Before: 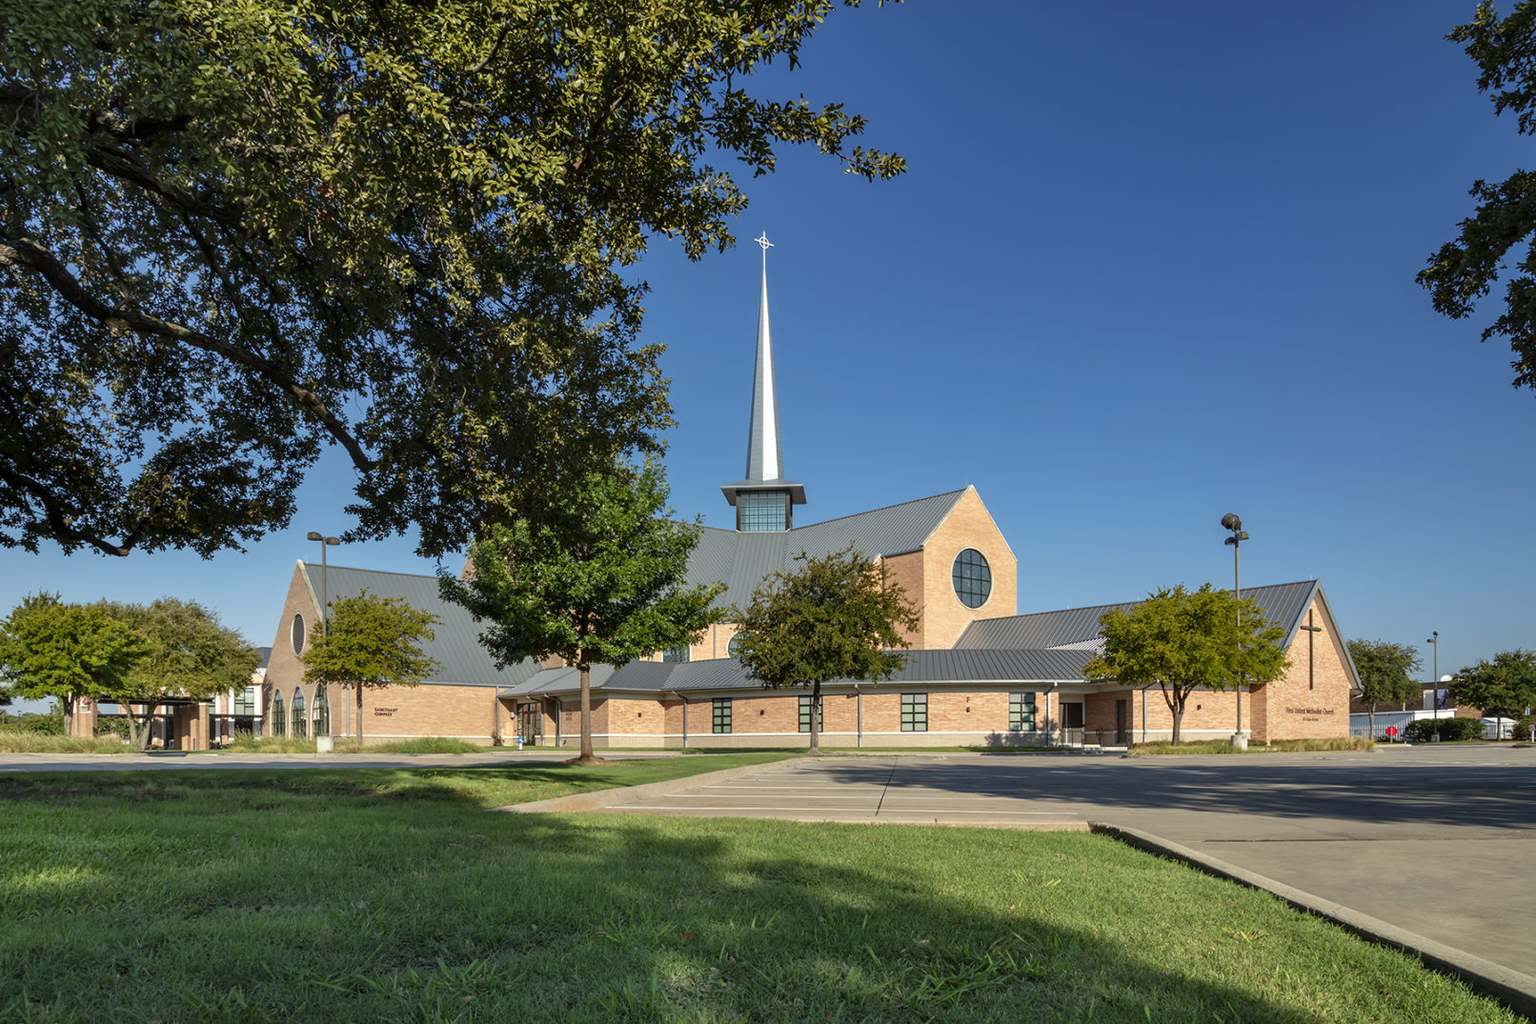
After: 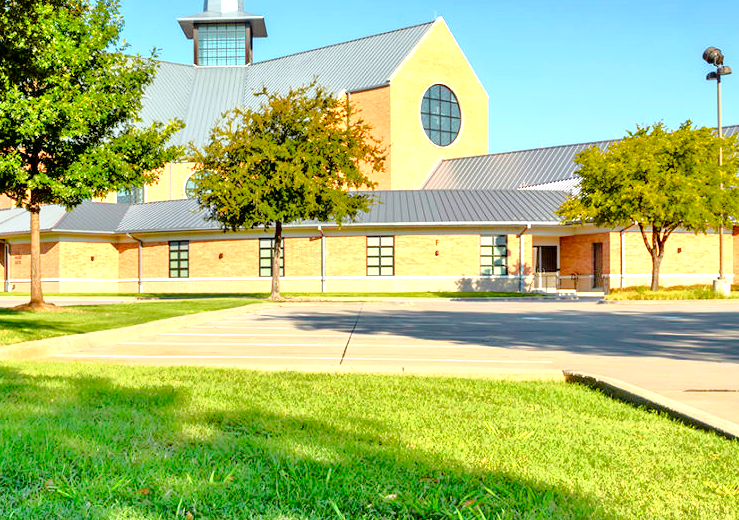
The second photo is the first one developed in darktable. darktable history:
color balance rgb: perceptual saturation grading › global saturation 20%, perceptual saturation grading › highlights -25%, perceptual saturation grading › shadows 50%
exposure: exposure 1.15 EV, compensate highlight preservation false
crop: left 35.976%, top 45.819%, right 18.162%, bottom 5.807%
tone curve: curves: ch0 [(0.003, 0) (0.066, 0.023) (0.154, 0.082) (0.281, 0.221) (0.405, 0.389) (0.517, 0.553) (0.716, 0.743) (0.822, 0.882) (1, 1)]; ch1 [(0, 0) (0.164, 0.115) (0.337, 0.332) (0.39, 0.398) (0.464, 0.461) (0.501, 0.5) (0.521, 0.526) (0.571, 0.606) (0.656, 0.677) (0.723, 0.731) (0.811, 0.796) (1, 1)]; ch2 [(0, 0) (0.337, 0.382) (0.464, 0.476) (0.501, 0.502) (0.527, 0.54) (0.556, 0.567) (0.575, 0.606) (0.659, 0.736) (1, 1)], color space Lab, independent channels, preserve colors none
tone equalizer: -7 EV 0.15 EV, -6 EV 0.6 EV, -5 EV 1.15 EV, -4 EV 1.33 EV, -3 EV 1.15 EV, -2 EV 0.6 EV, -1 EV 0.15 EV, mask exposure compensation -0.5 EV
